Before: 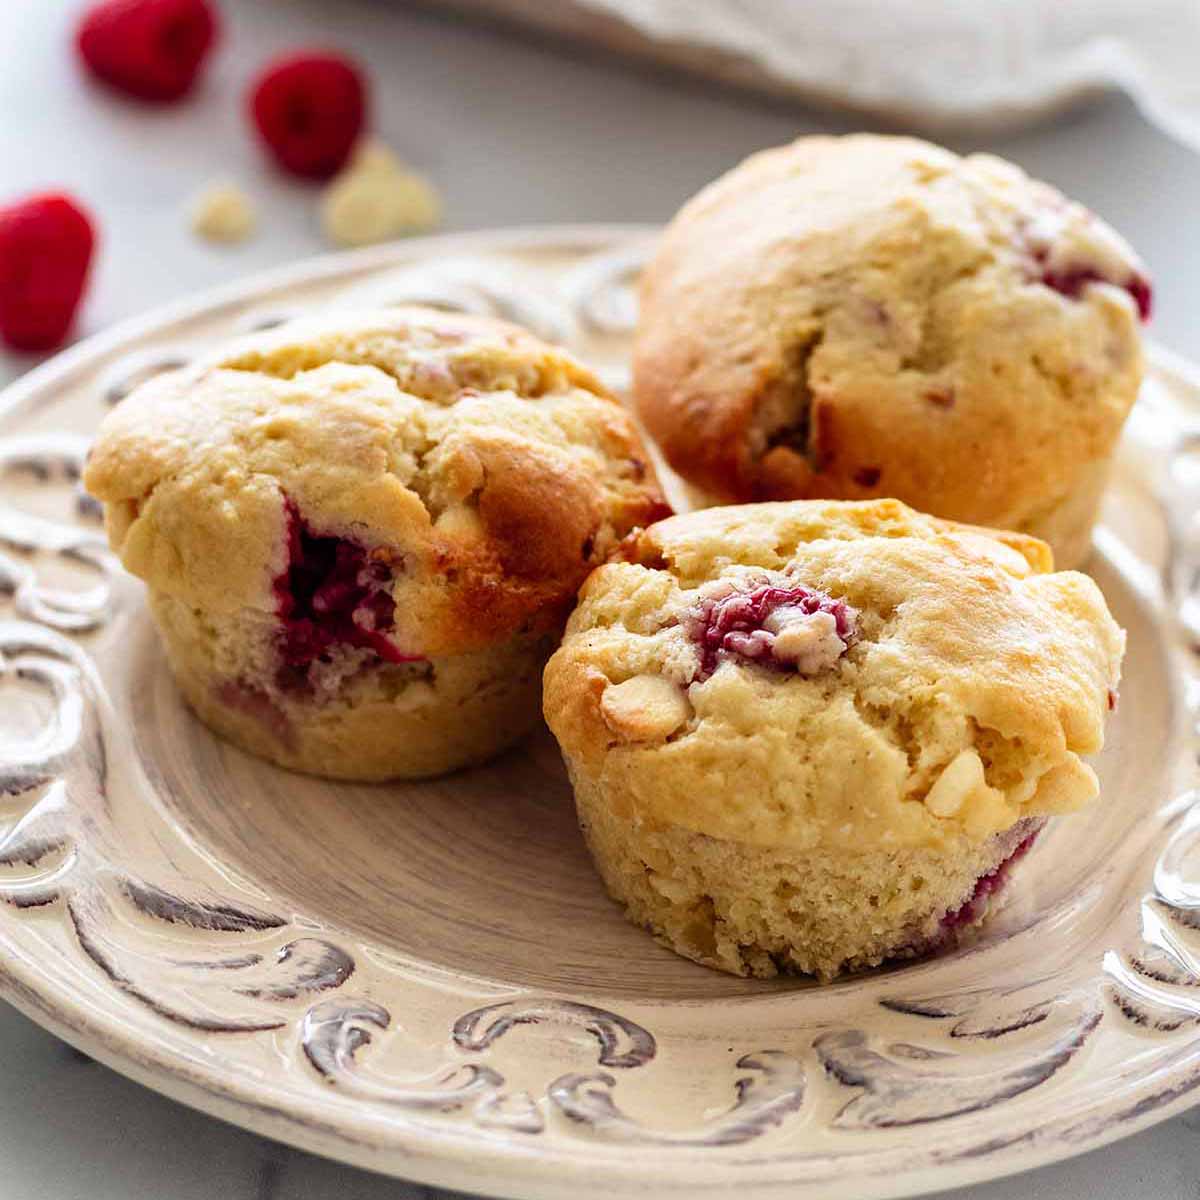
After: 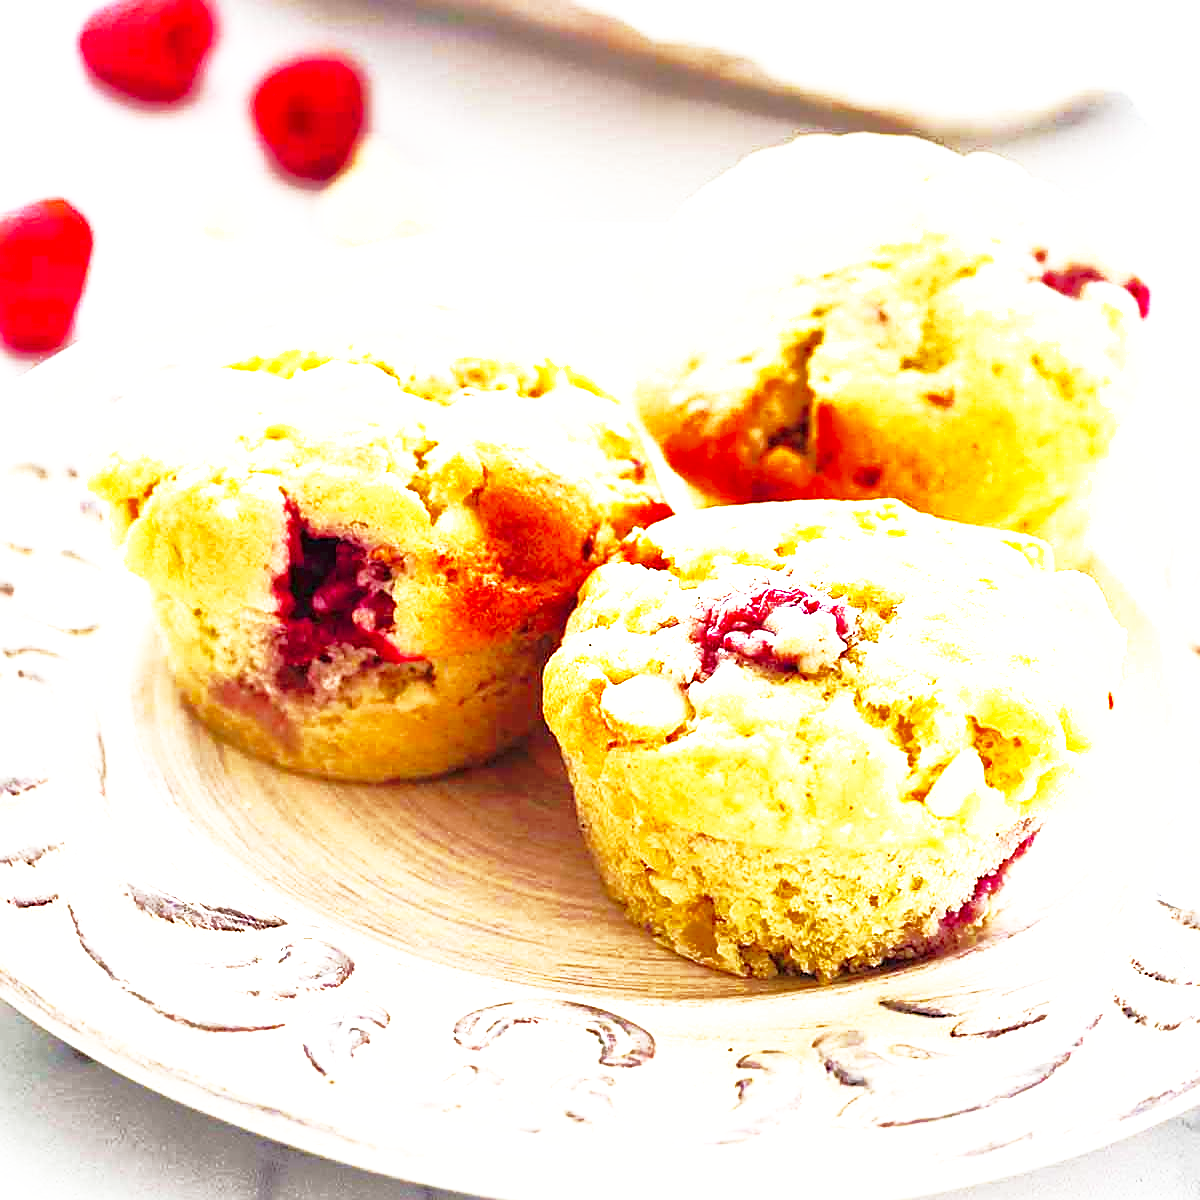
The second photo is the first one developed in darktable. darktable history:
exposure: black level correction 0, exposure 1.45 EV, compensate exposure bias true, compensate highlight preservation false
base curve: curves: ch0 [(0, 0) (0.026, 0.03) (0.109, 0.232) (0.351, 0.748) (0.669, 0.968) (1, 1)], preserve colors none
sharpen: on, module defaults
shadows and highlights: on, module defaults
